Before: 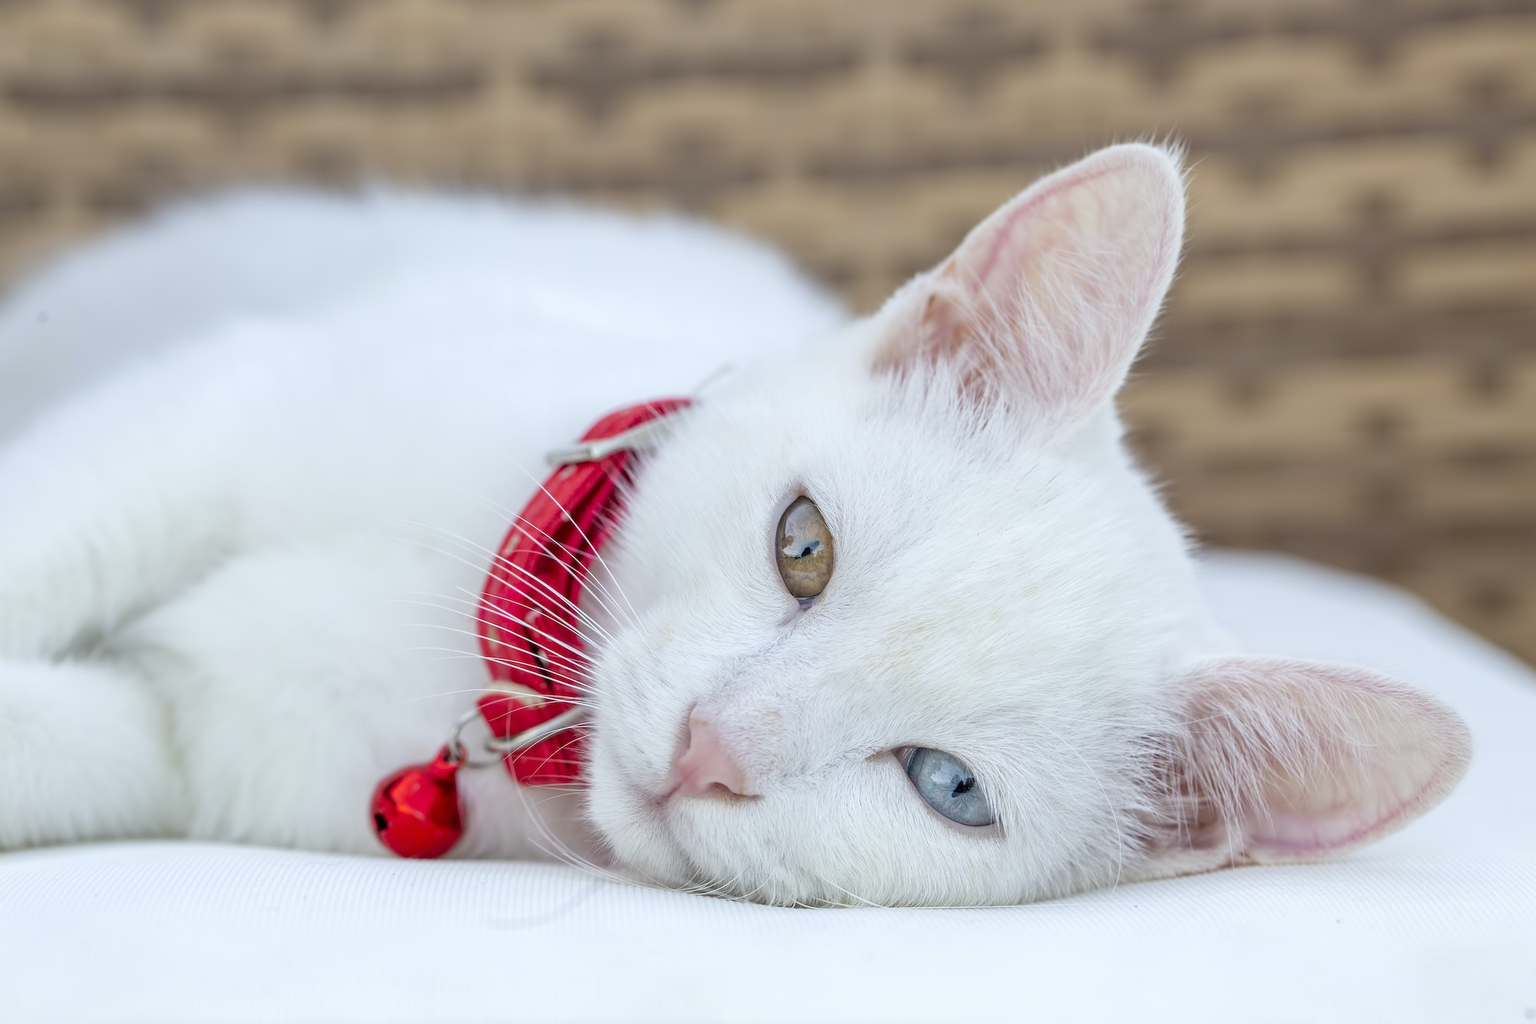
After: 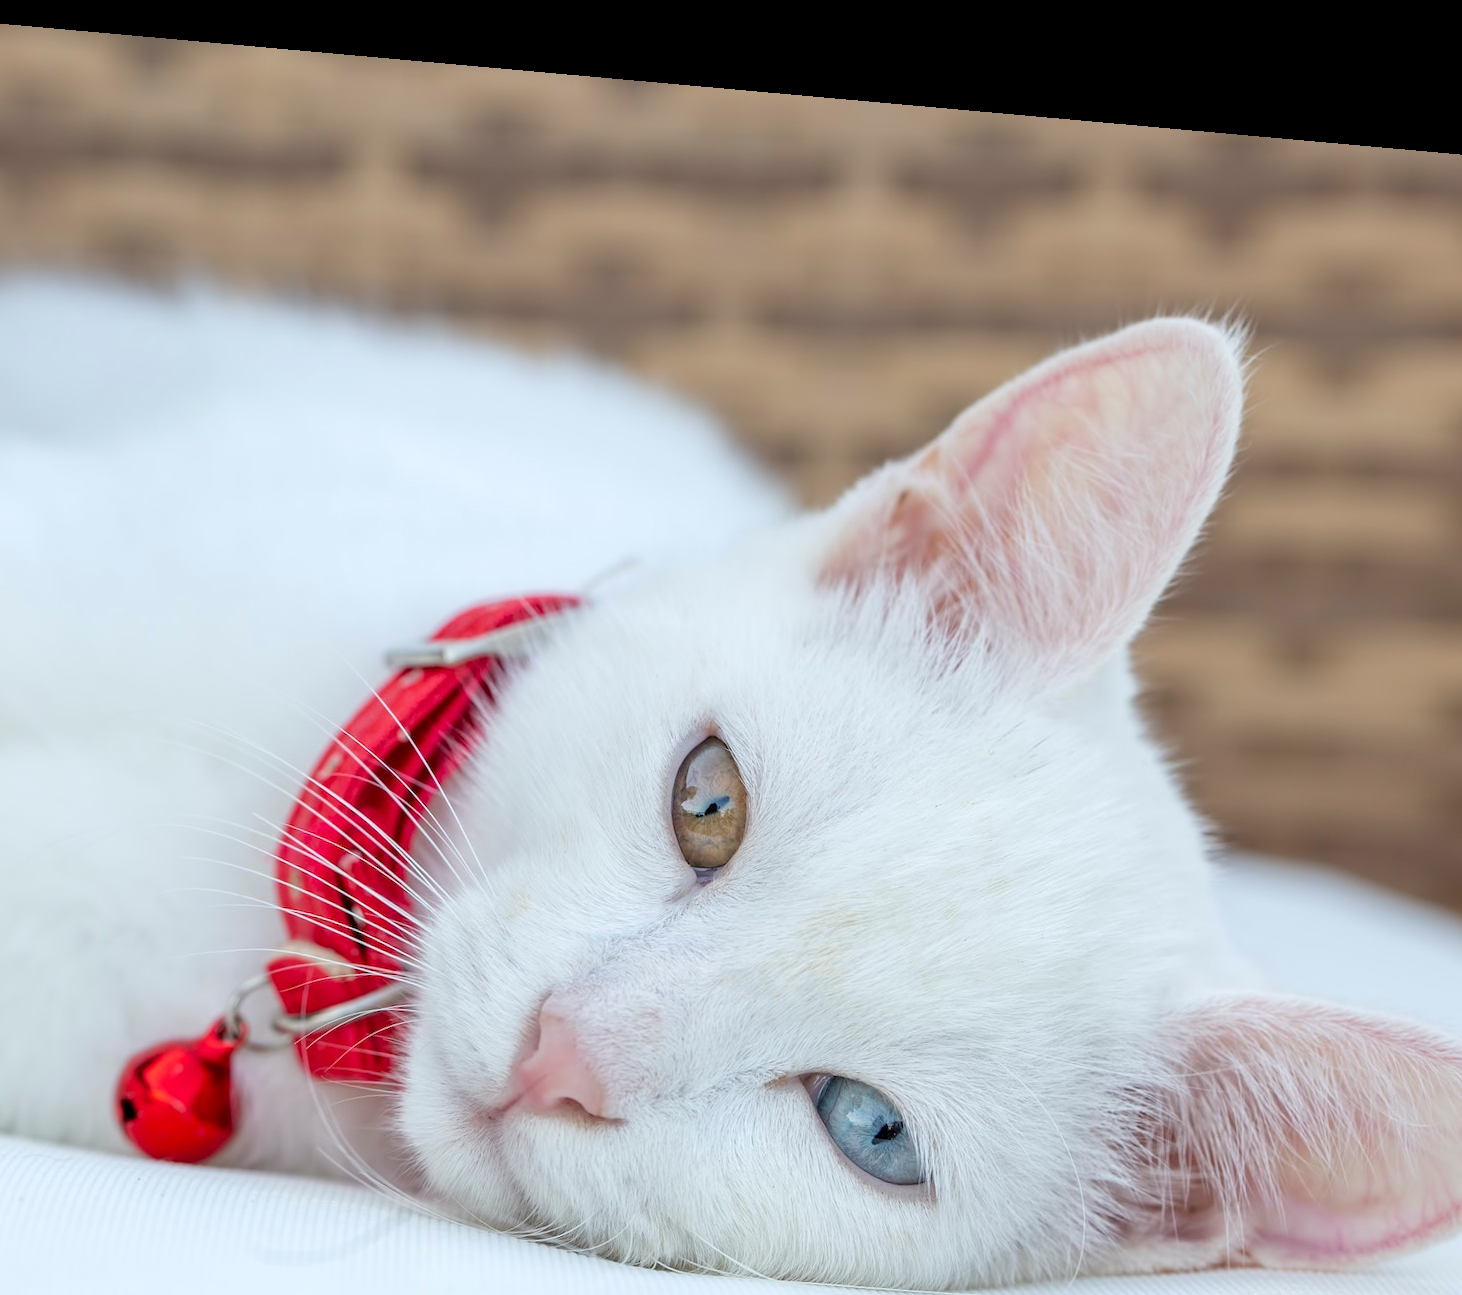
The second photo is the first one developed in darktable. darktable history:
crop: left 18.479%, right 12.2%, bottom 13.971%
rotate and perspective: rotation 5.12°, automatic cropping off
